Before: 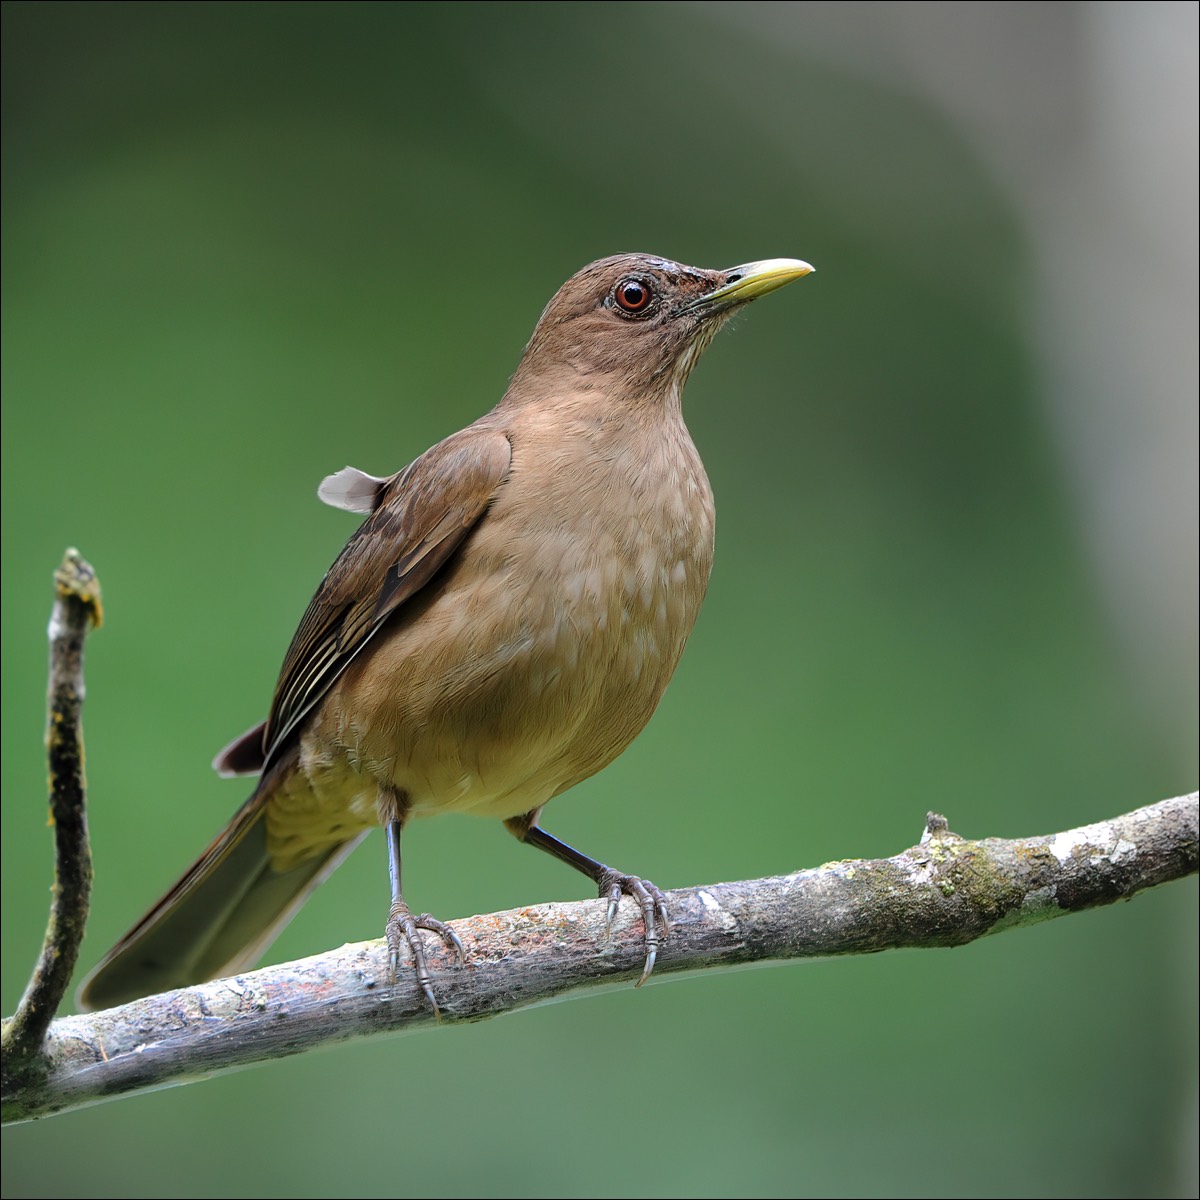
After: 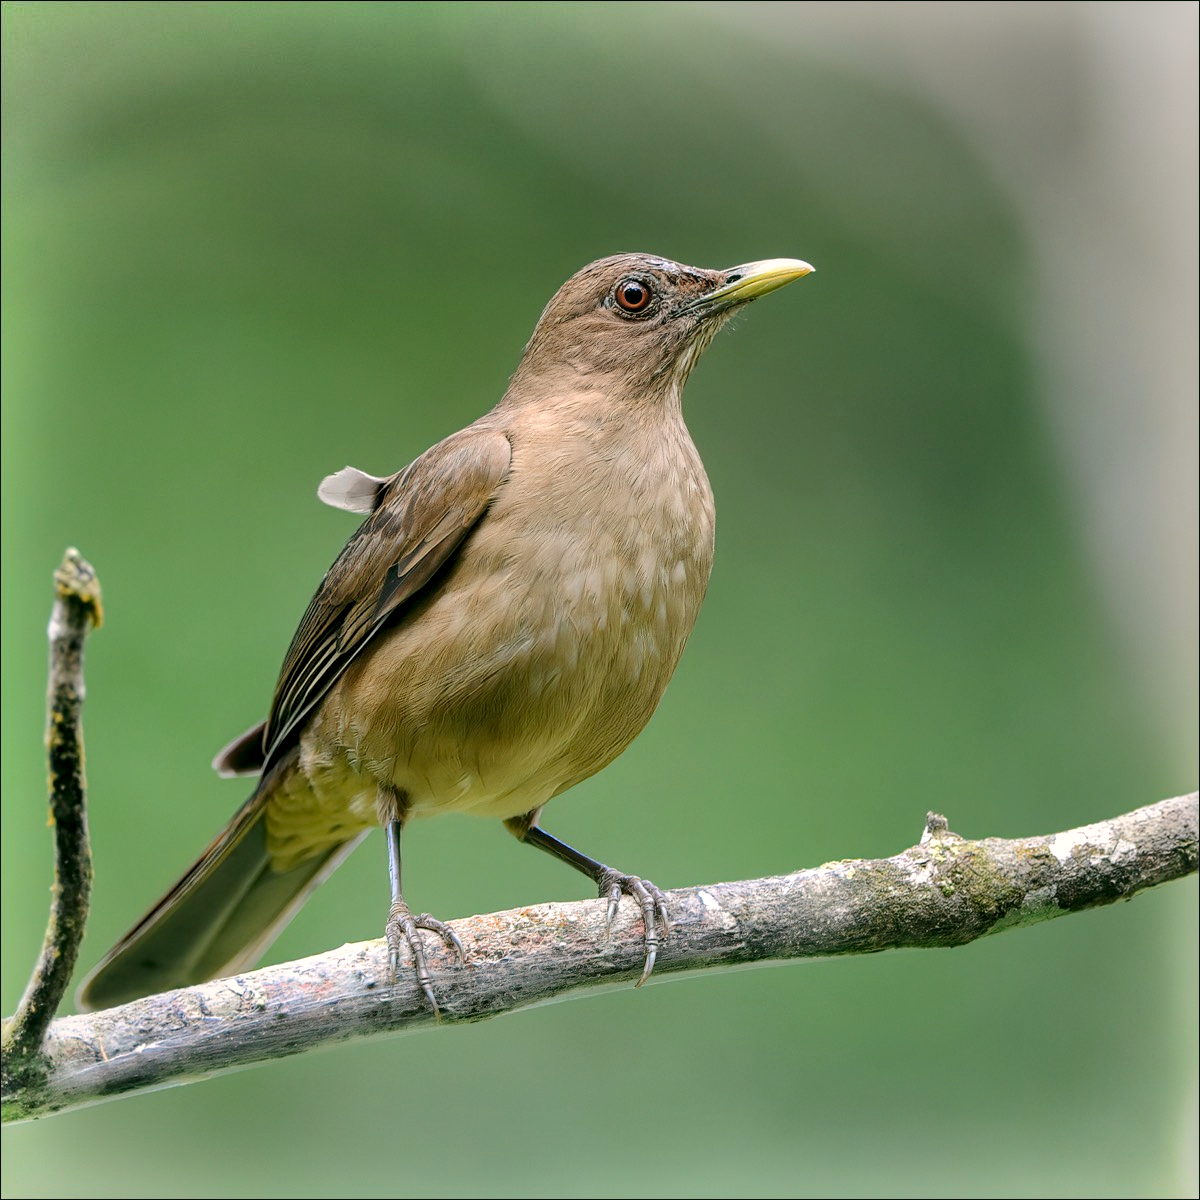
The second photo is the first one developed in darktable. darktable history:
local contrast: on, module defaults
shadows and highlights: shadows 76.69, highlights -25.02, soften with gaussian
color correction: highlights a* 4.14, highlights b* 4.94, shadows a* -8.16, shadows b* 4.71
